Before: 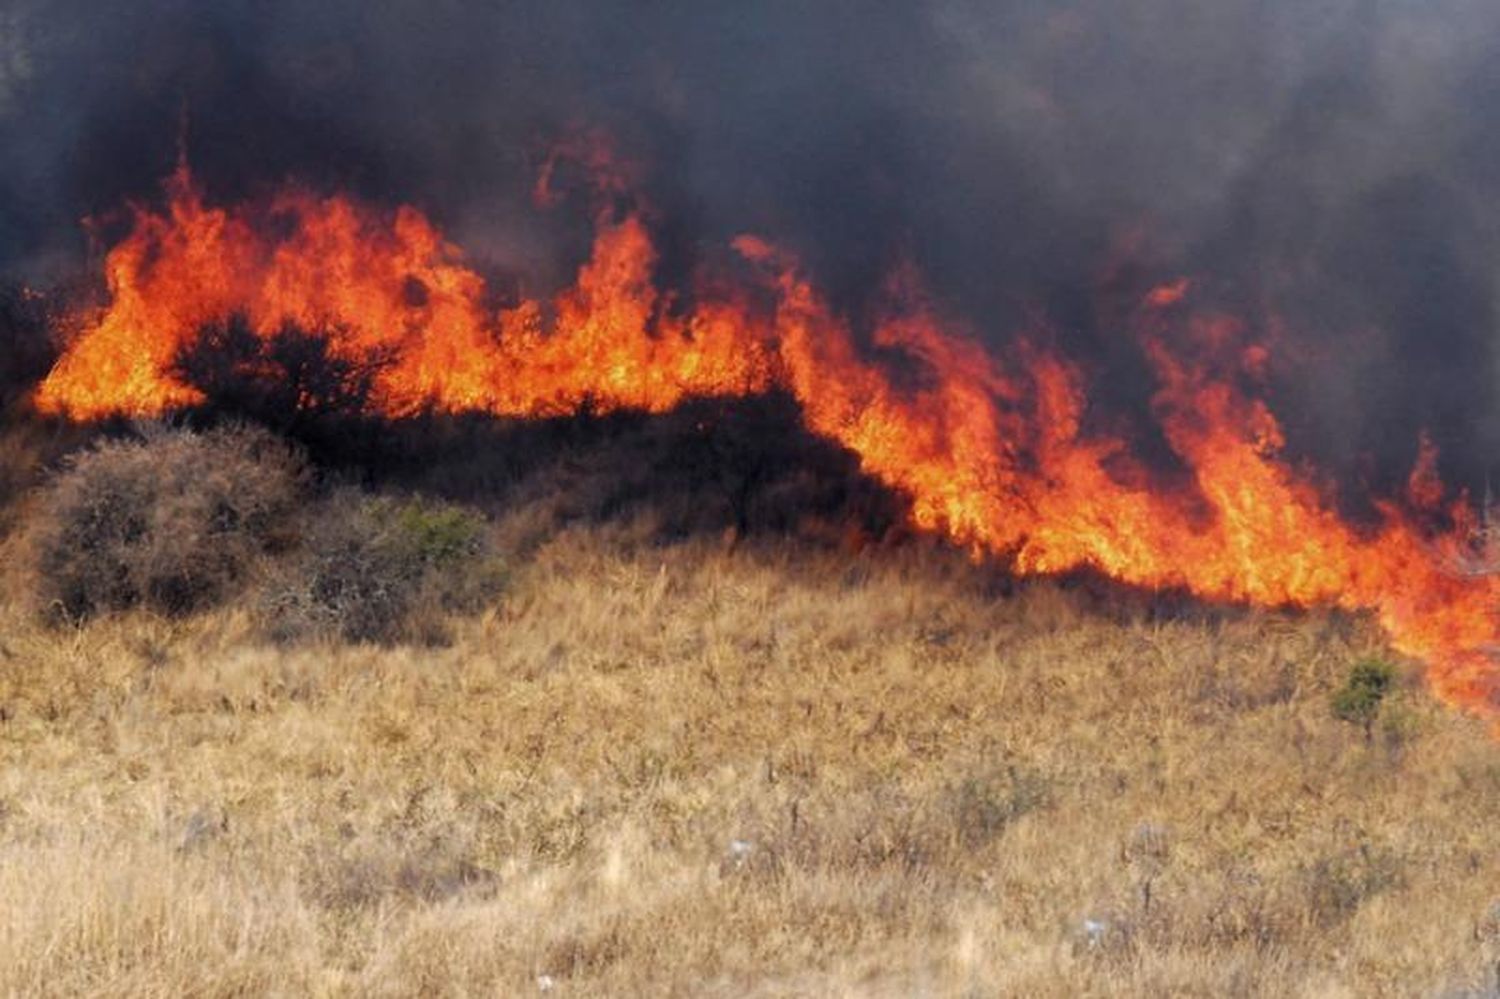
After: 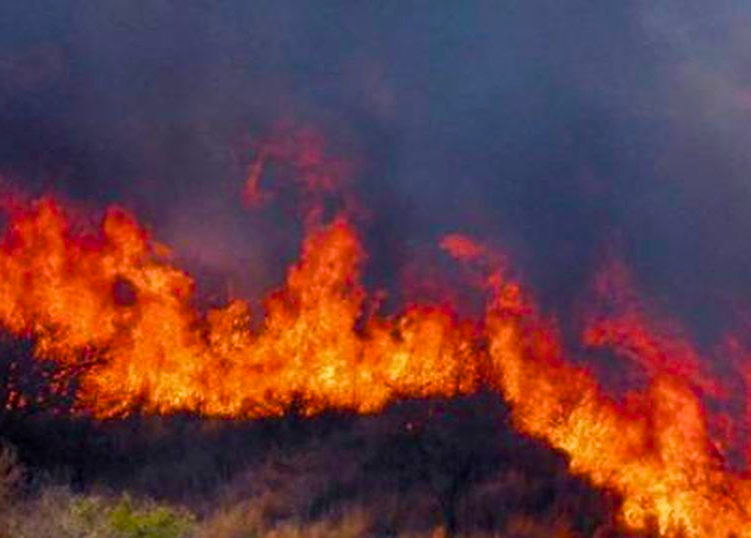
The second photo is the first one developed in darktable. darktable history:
crop: left 19.467%, right 30.419%, bottom 46.092%
contrast brightness saturation: saturation -0.052
color balance rgb: perceptual saturation grading › global saturation 0.436%, perceptual saturation grading › highlights -17.814%, perceptual saturation grading › mid-tones 32.551%, perceptual saturation grading › shadows 50.519%, global vibrance 41.947%
color correction: highlights b* -0.01
velvia: on, module defaults
exposure: black level correction 0, exposure 0.199 EV, compensate highlight preservation false
tone curve: curves: ch0 [(0, 0) (0.003, 0.003) (0.011, 0.011) (0.025, 0.025) (0.044, 0.045) (0.069, 0.07) (0.1, 0.1) (0.136, 0.137) (0.177, 0.179) (0.224, 0.226) (0.277, 0.279) (0.335, 0.338) (0.399, 0.402) (0.468, 0.472) (0.543, 0.547) (0.623, 0.628) (0.709, 0.715) (0.801, 0.807) (0.898, 0.902) (1, 1)], color space Lab, independent channels, preserve colors none
